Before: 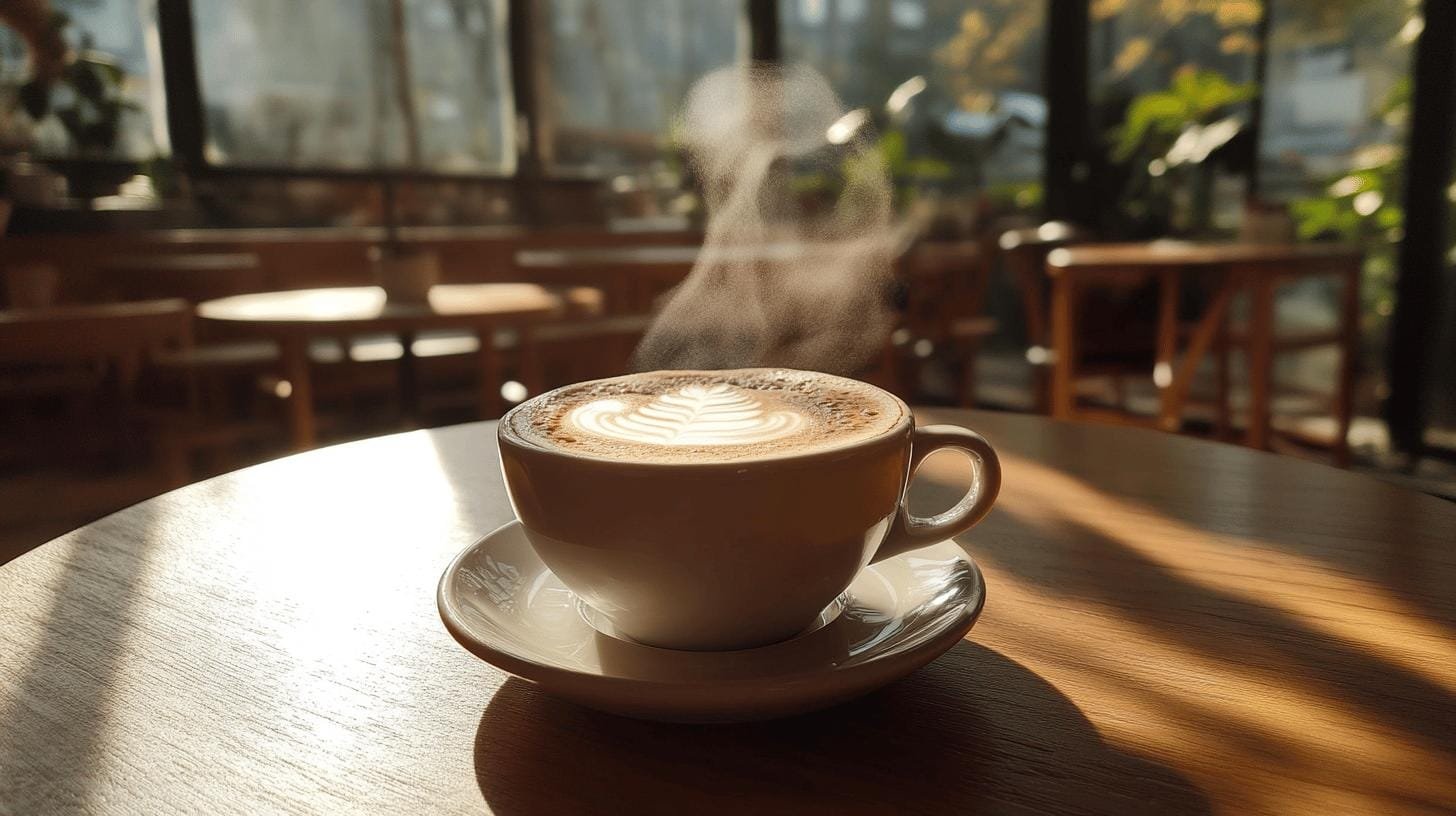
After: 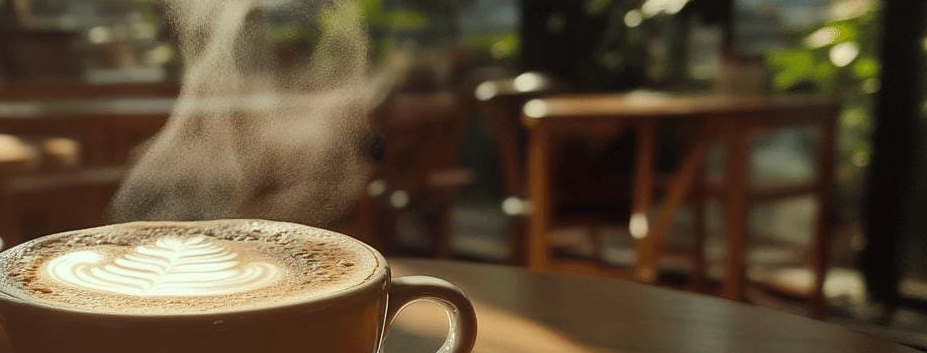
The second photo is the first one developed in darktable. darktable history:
white balance: red 0.978, blue 0.999
color correction: highlights a* -2.68, highlights b* 2.57
crop: left 36.005%, top 18.293%, right 0.31%, bottom 38.444%
